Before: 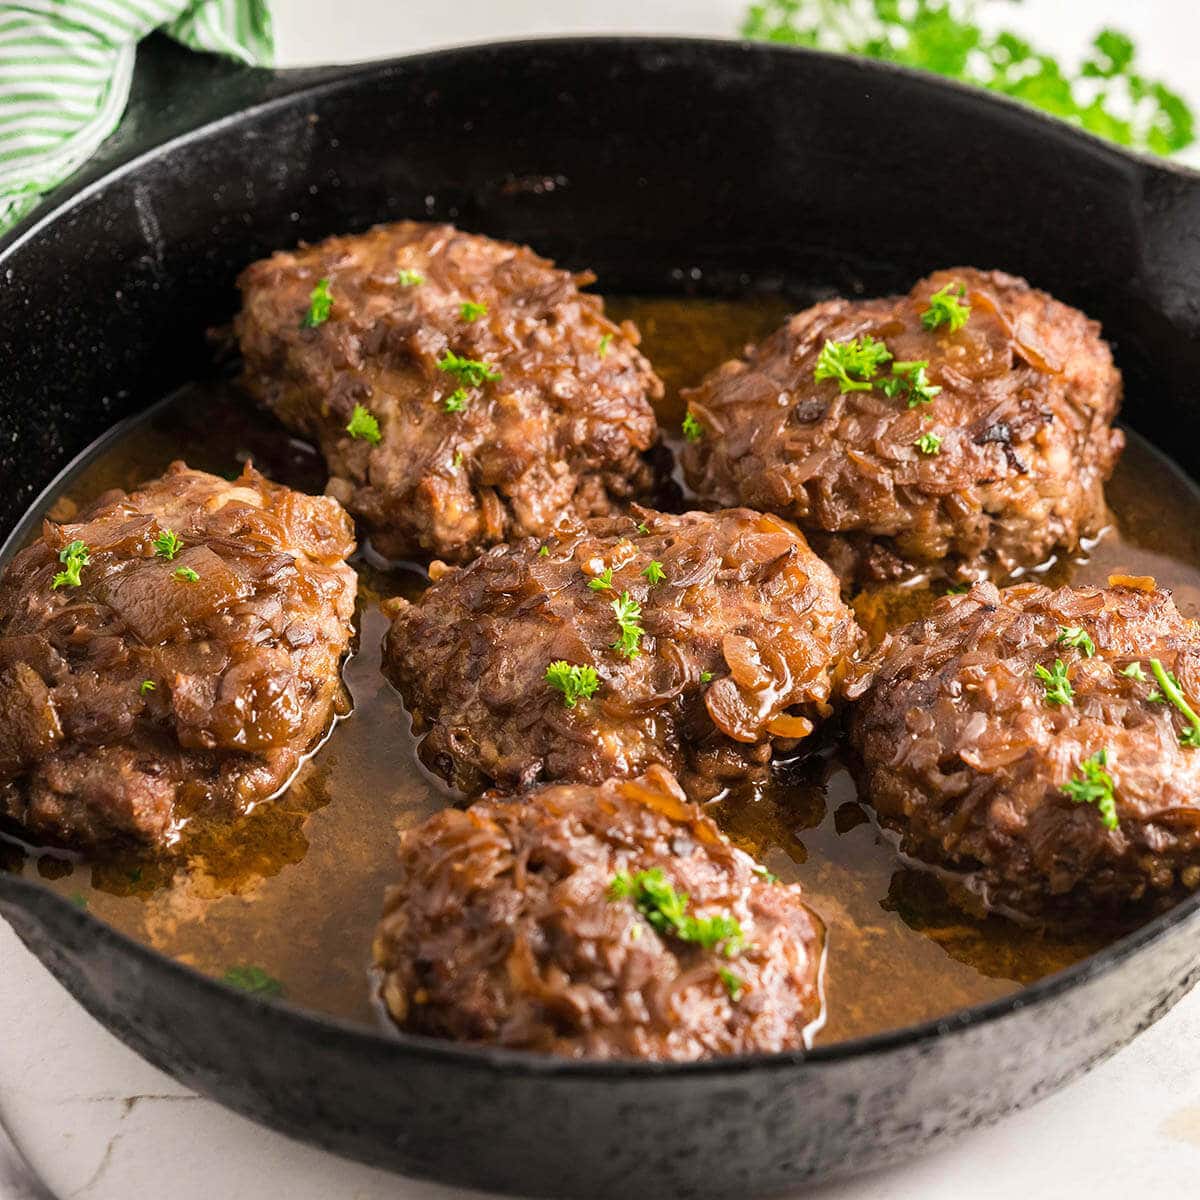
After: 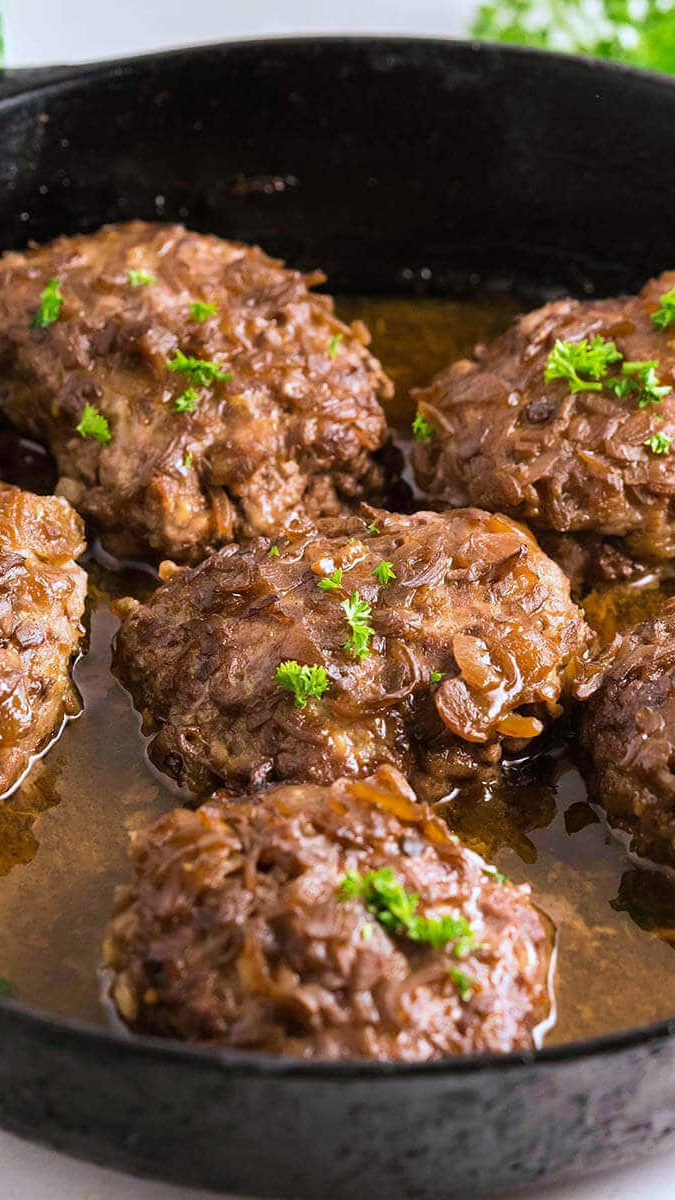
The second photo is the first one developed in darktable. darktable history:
crop and rotate: left 22.516%, right 21.234%
velvia: on, module defaults
white balance: red 0.954, blue 1.079
